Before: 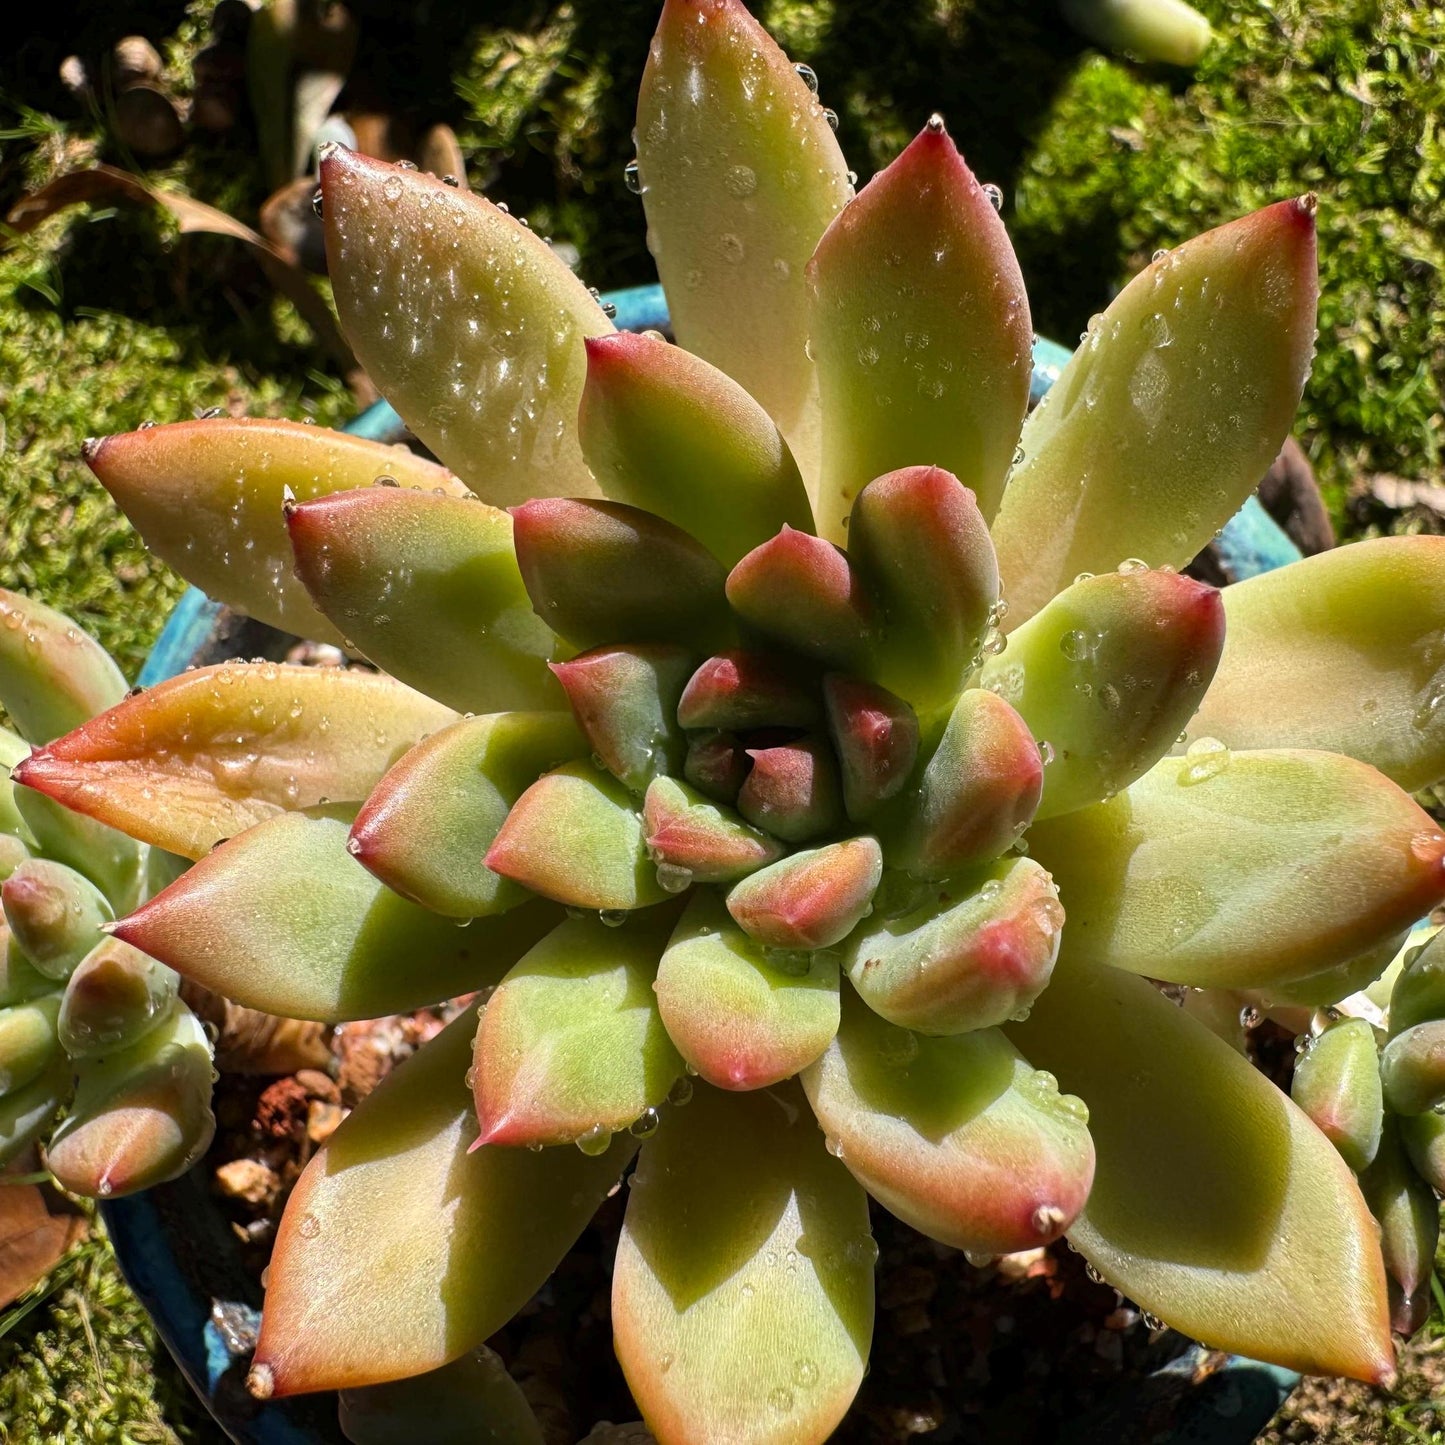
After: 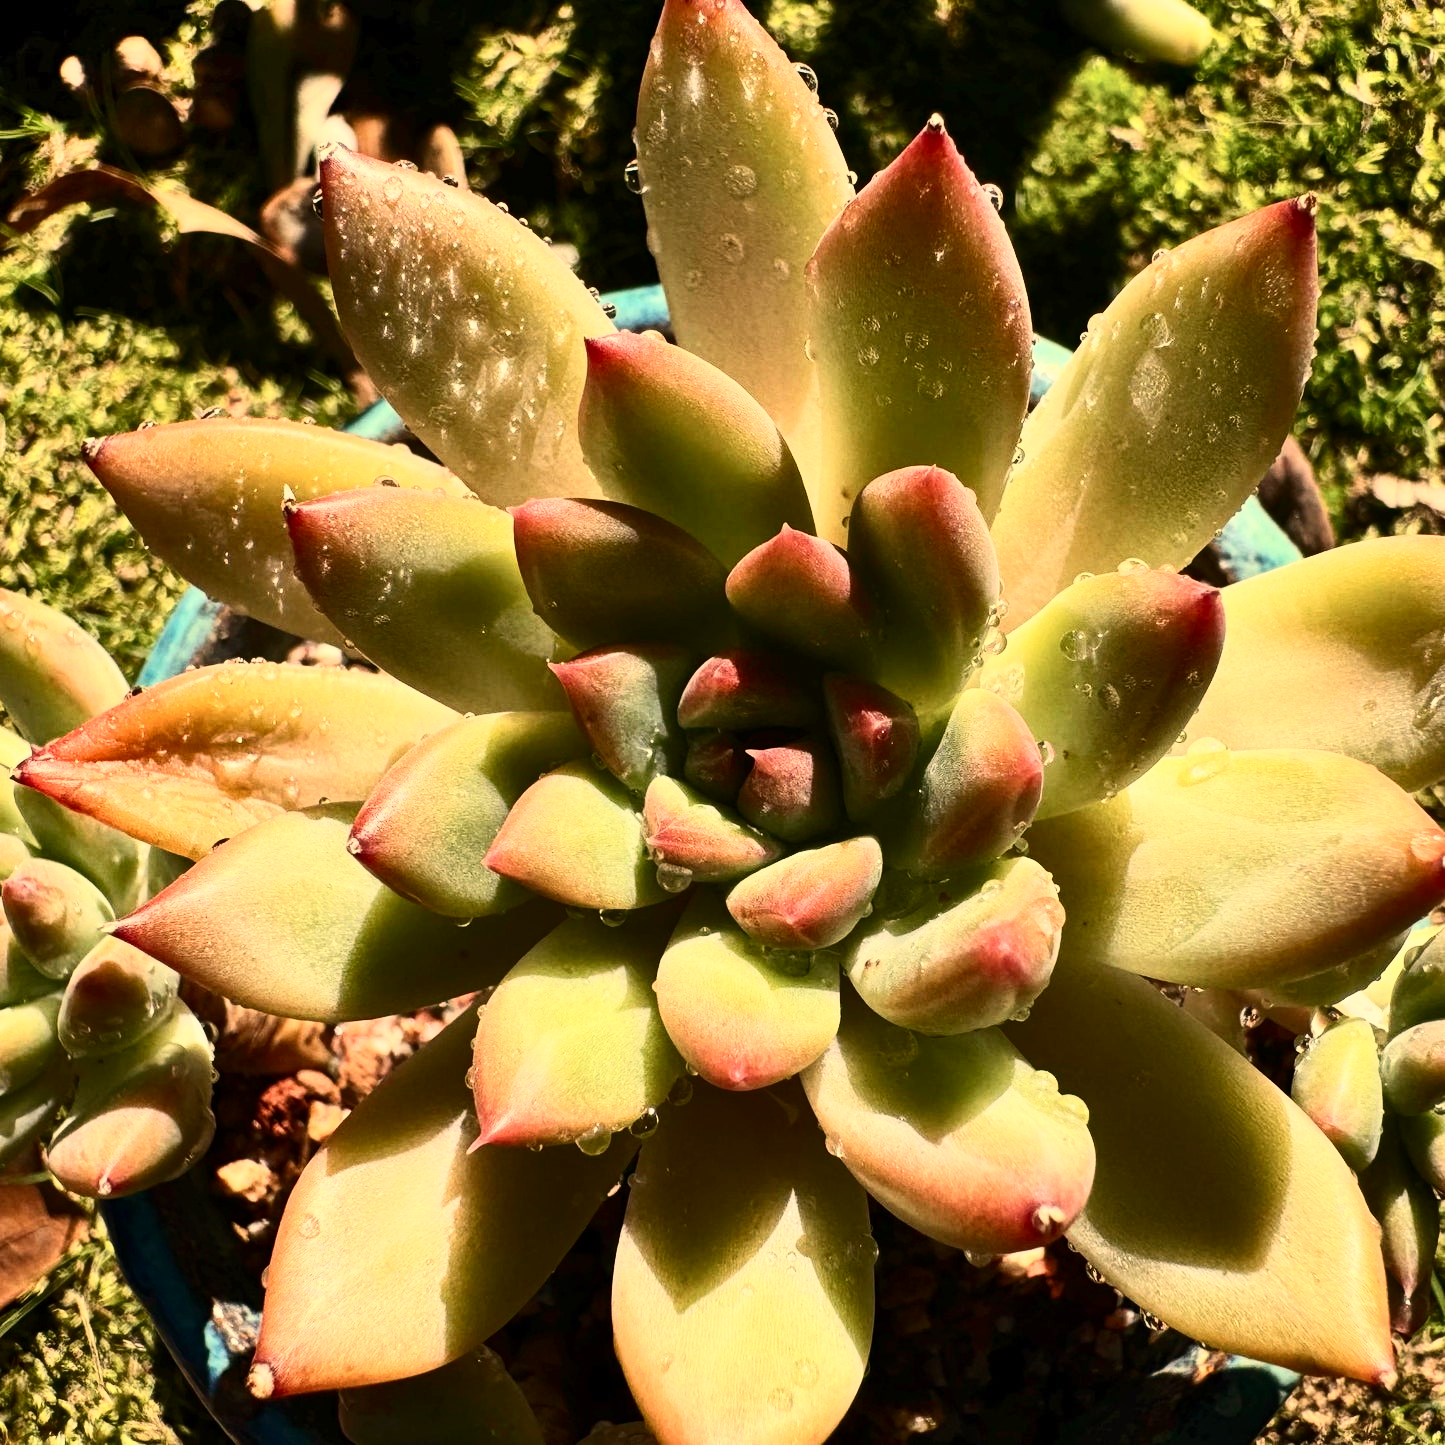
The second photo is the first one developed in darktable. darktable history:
contrast brightness saturation: contrast 0.39, brightness 0.1
white balance: red 1.138, green 0.996, blue 0.812
shadows and highlights: shadows 60, soften with gaussian
